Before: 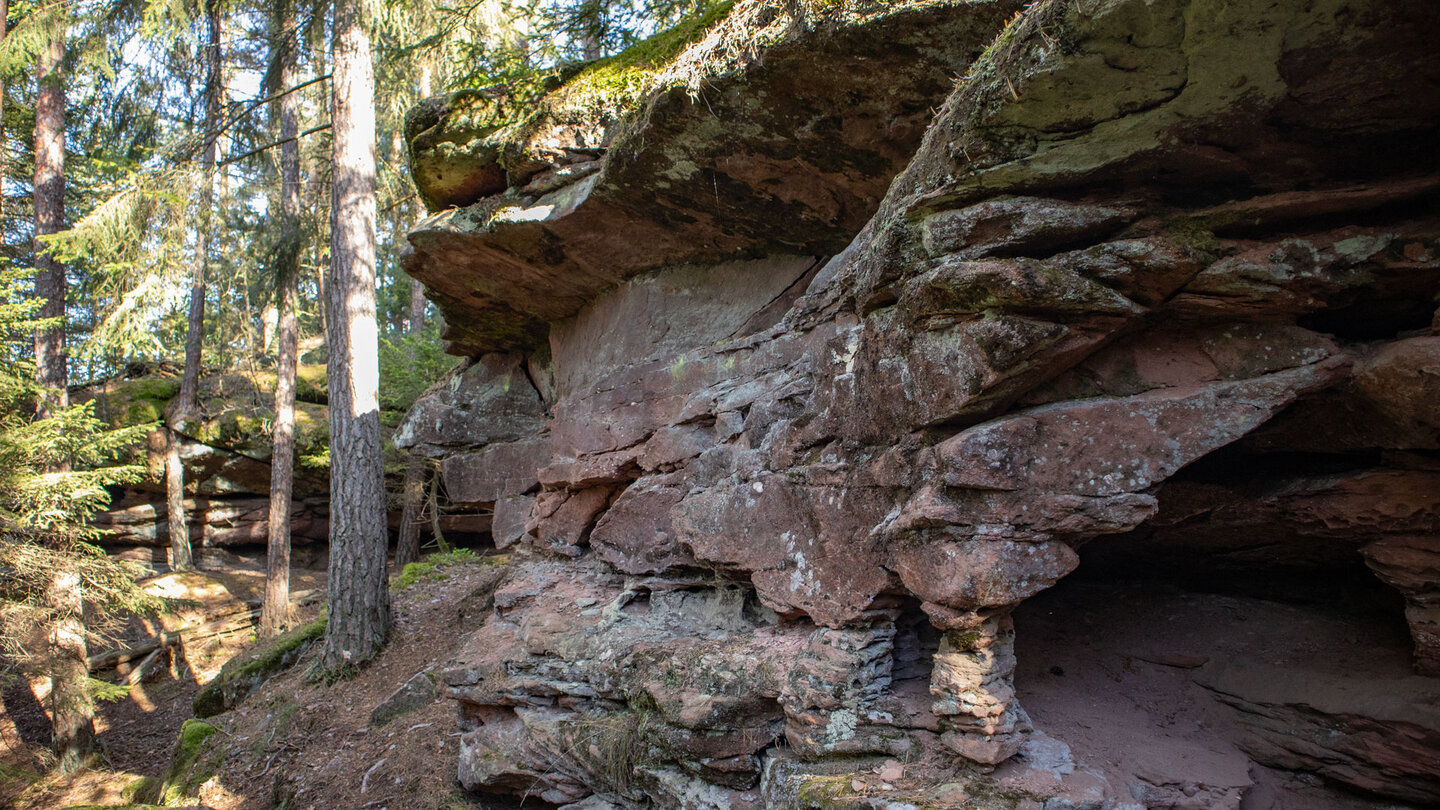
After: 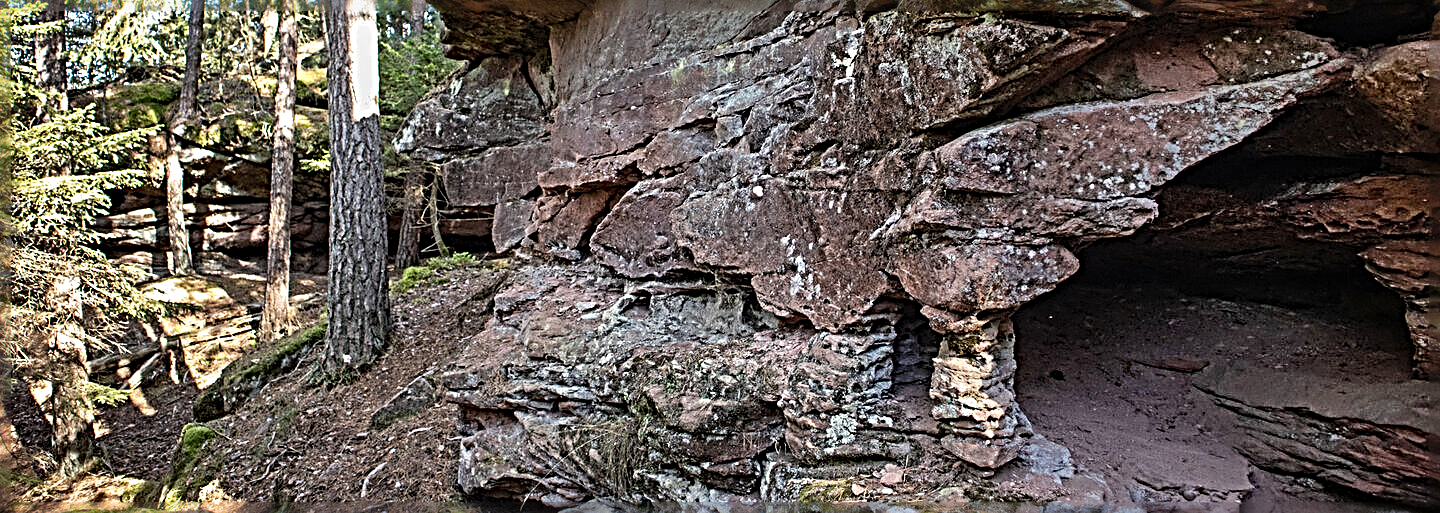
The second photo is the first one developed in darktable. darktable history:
crop and rotate: top 36.635%
shadows and highlights: low approximation 0.01, soften with gaussian
sharpen: radius 4.012, amount 1.984
